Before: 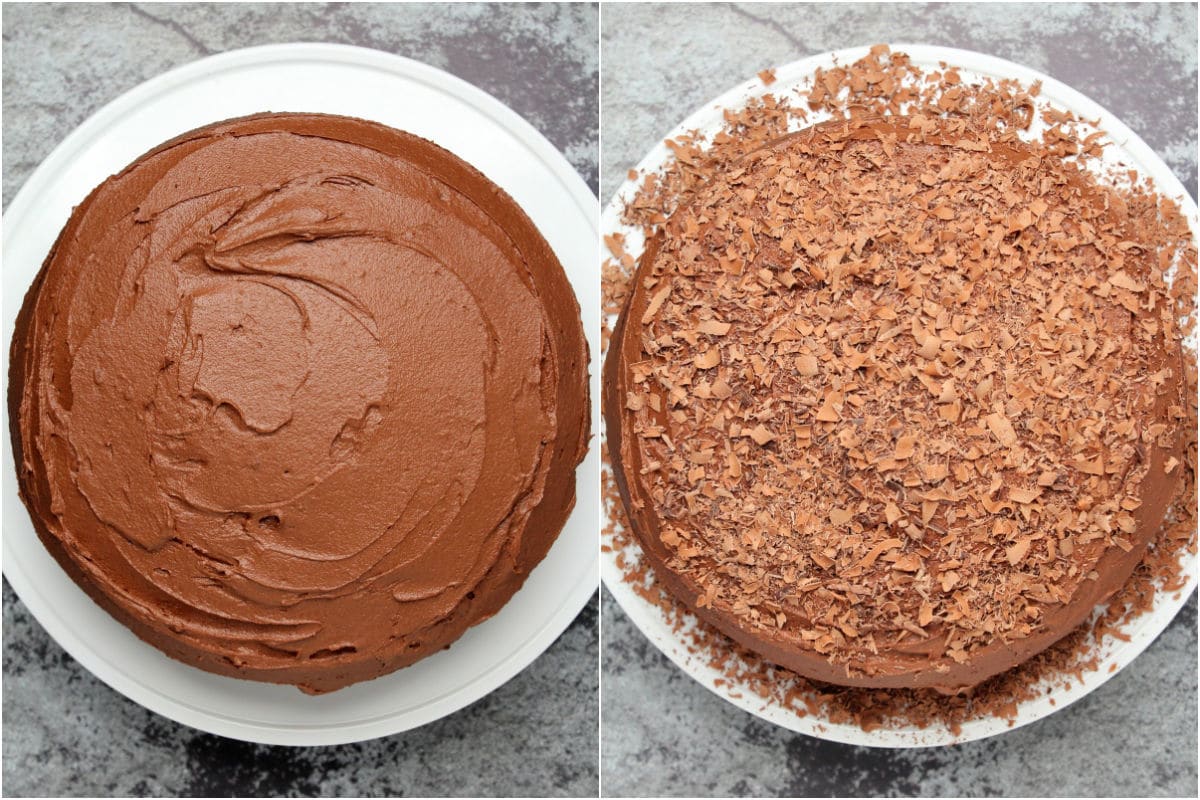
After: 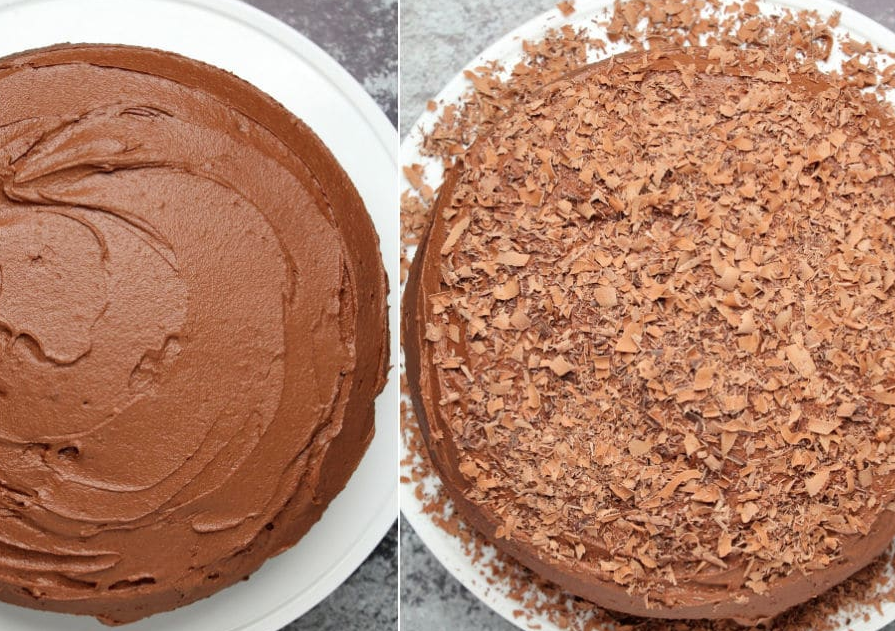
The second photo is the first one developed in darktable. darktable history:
crop: left 16.791%, top 8.681%, right 8.599%, bottom 12.413%
contrast brightness saturation: contrast 0.011, saturation -0.07
